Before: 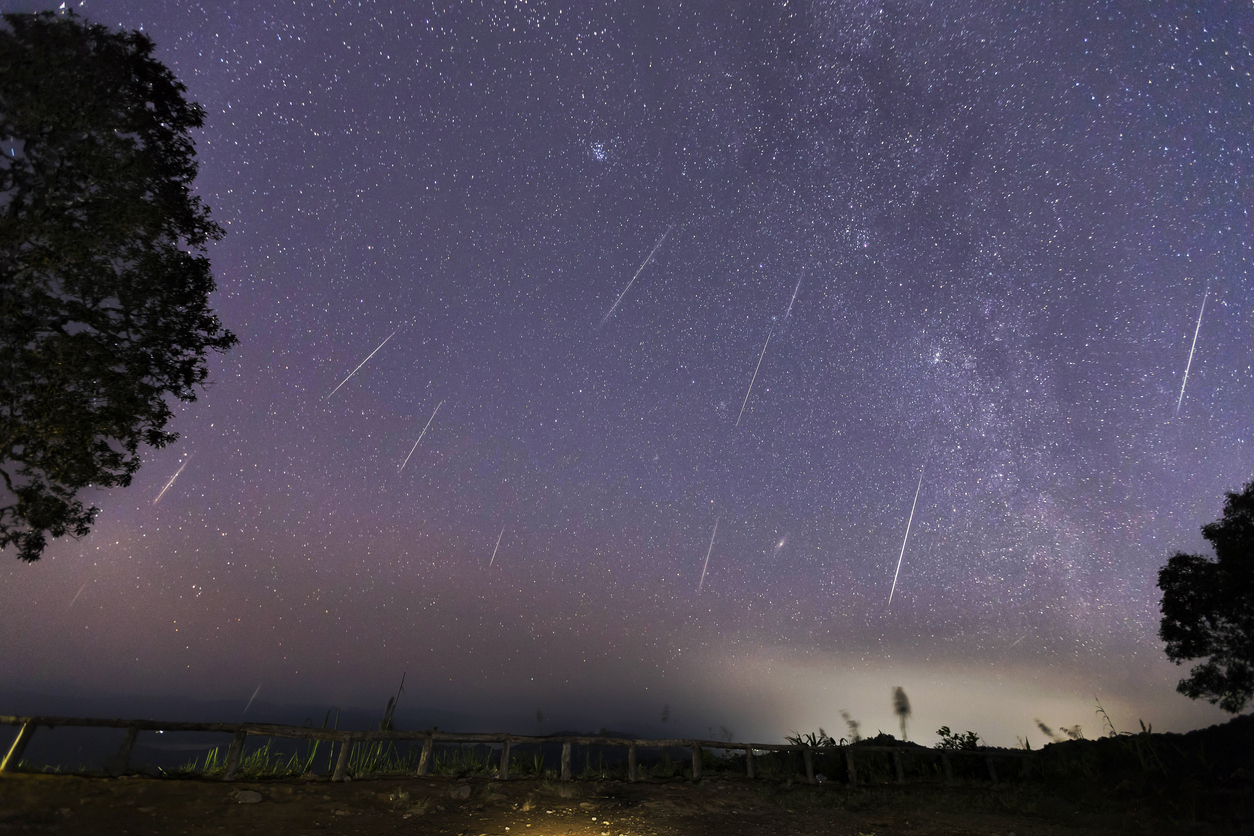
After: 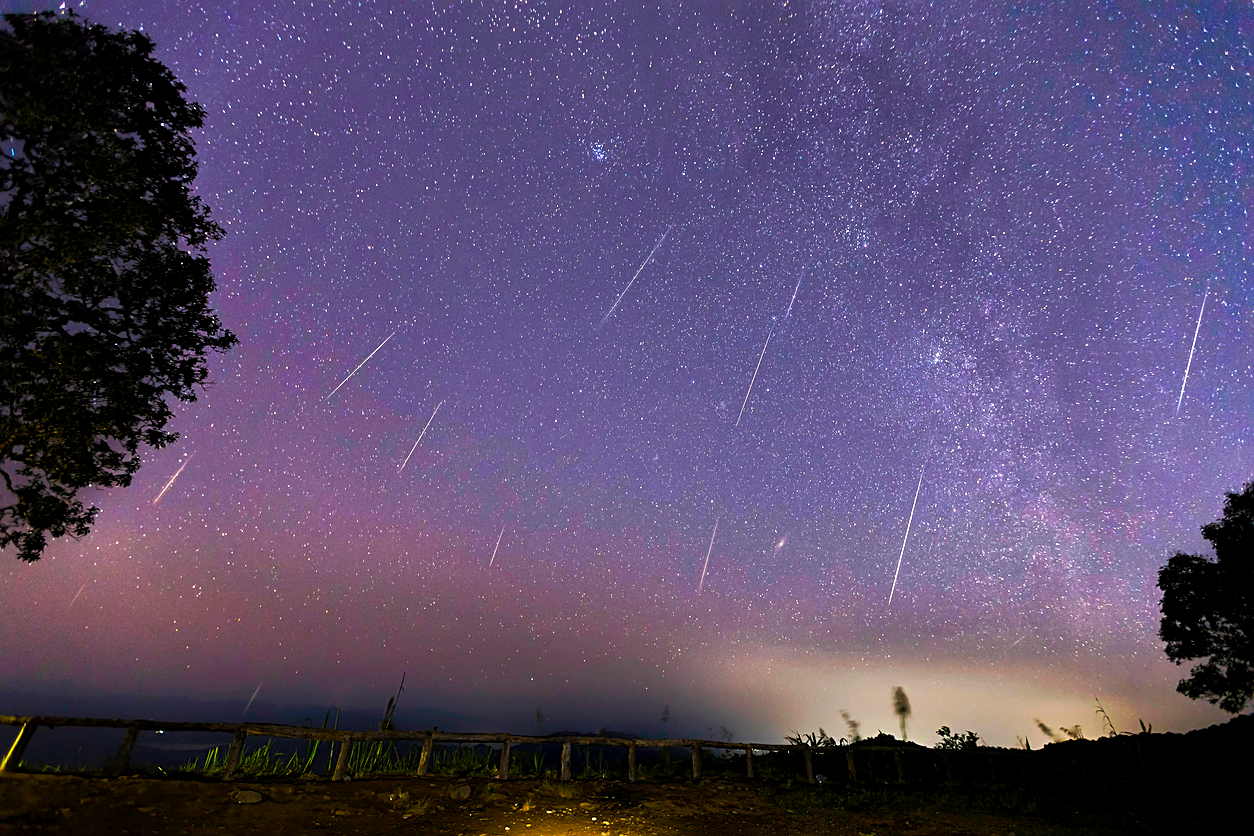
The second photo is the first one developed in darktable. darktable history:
sharpen: amount 0.499
color balance rgb: perceptual saturation grading › global saturation 36.359%, perceptual saturation grading › shadows 35.196%, perceptual brilliance grading › global brilliance 12.245%, global vibrance 20%
exposure: black level correction 0.001, exposure 0.015 EV, compensate highlight preservation false
tone equalizer: edges refinement/feathering 500, mask exposure compensation -1.57 EV, preserve details no
